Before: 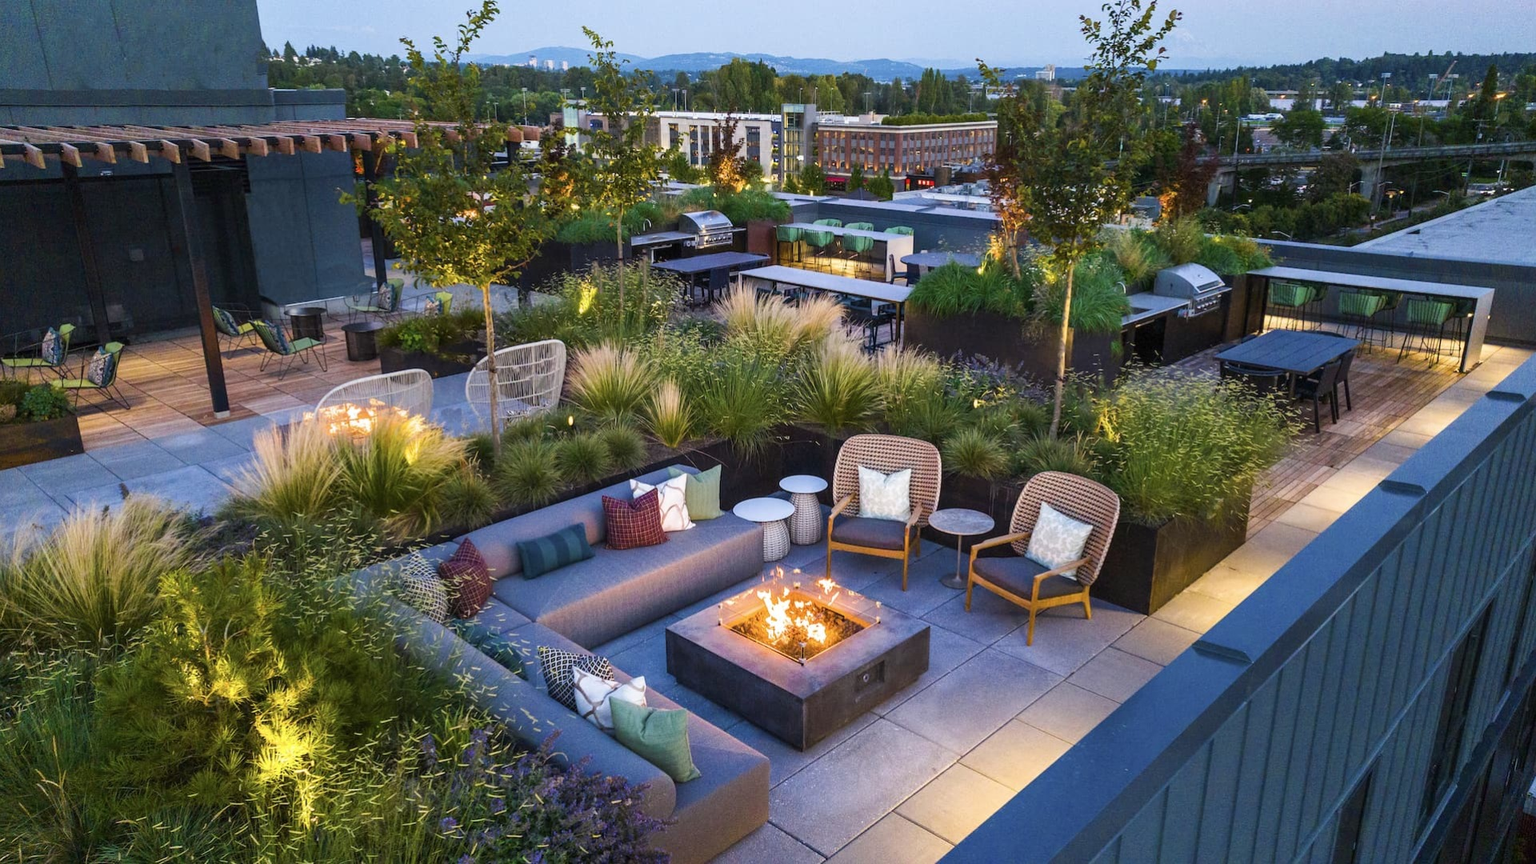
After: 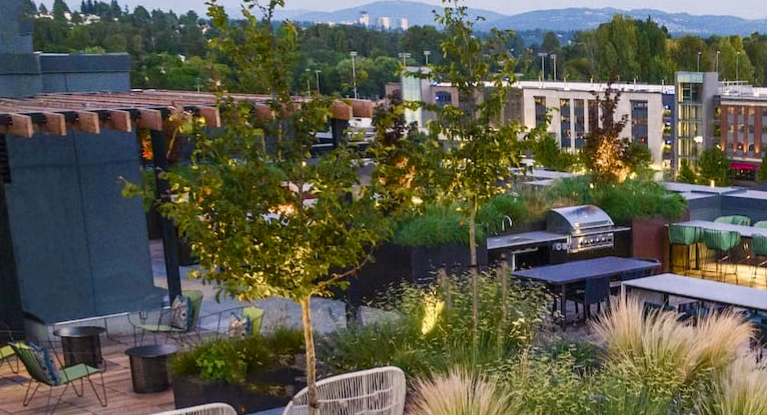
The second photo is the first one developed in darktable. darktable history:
crop: left 15.74%, top 5.442%, right 44.295%, bottom 56.109%
color correction: highlights a* 3.84, highlights b* 5.12
color balance rgb: perceptual saturation grading › global saturation 0.112%, perceptual saturation grading › highlights -25.829%, perceptual saturation grading › shadows 29.566%
